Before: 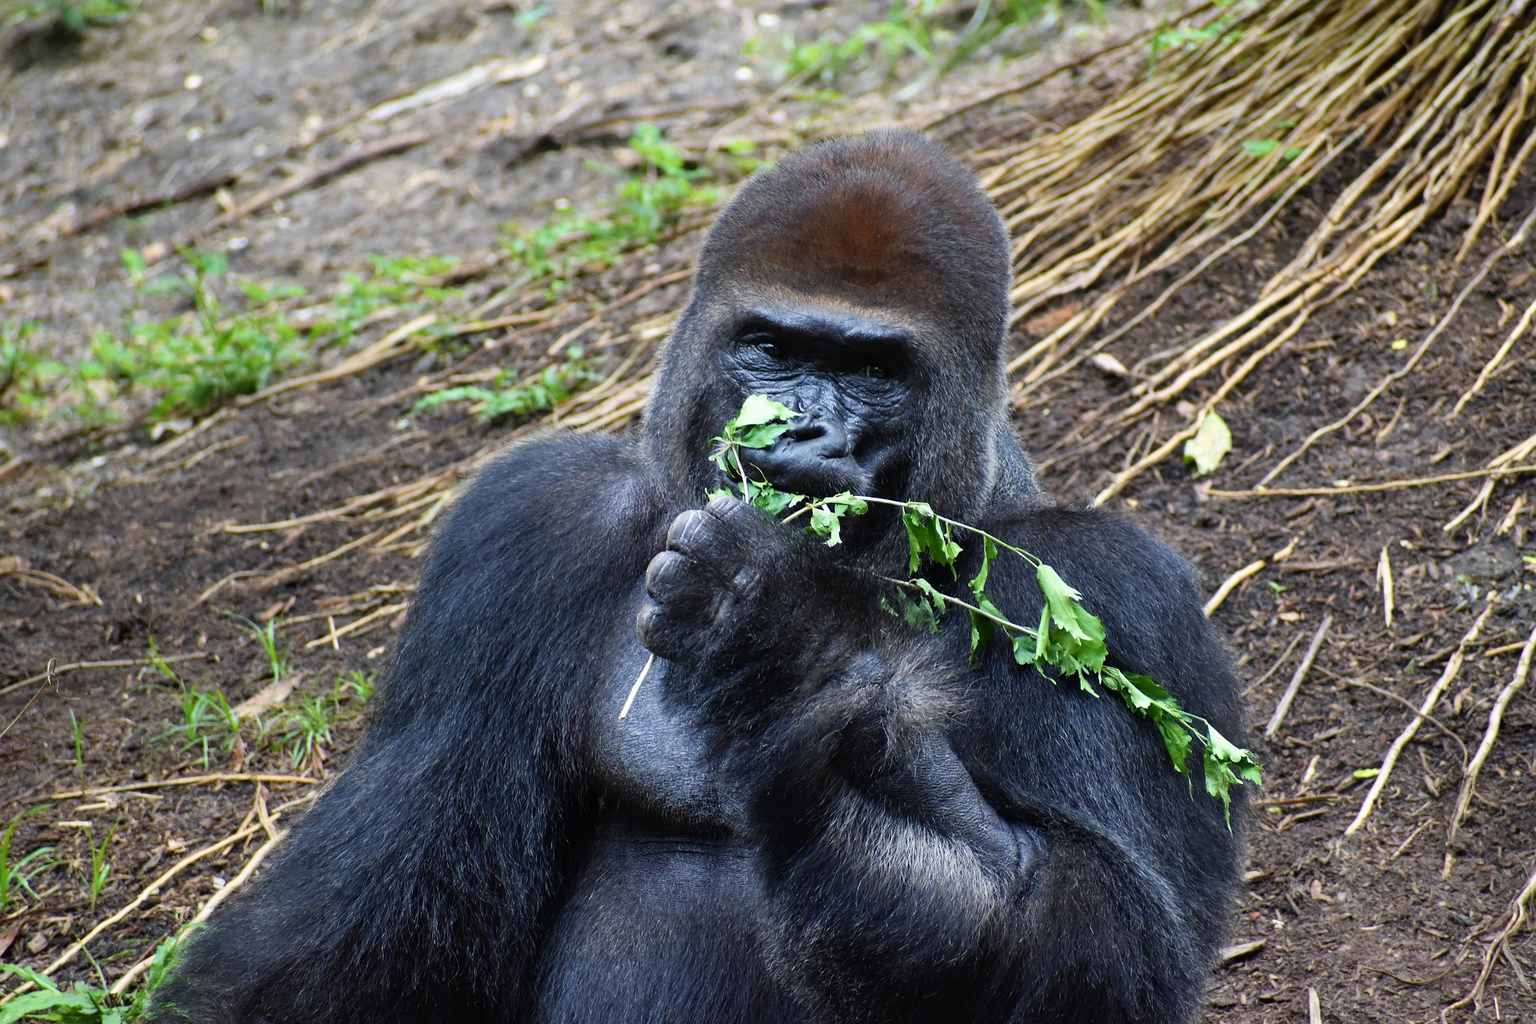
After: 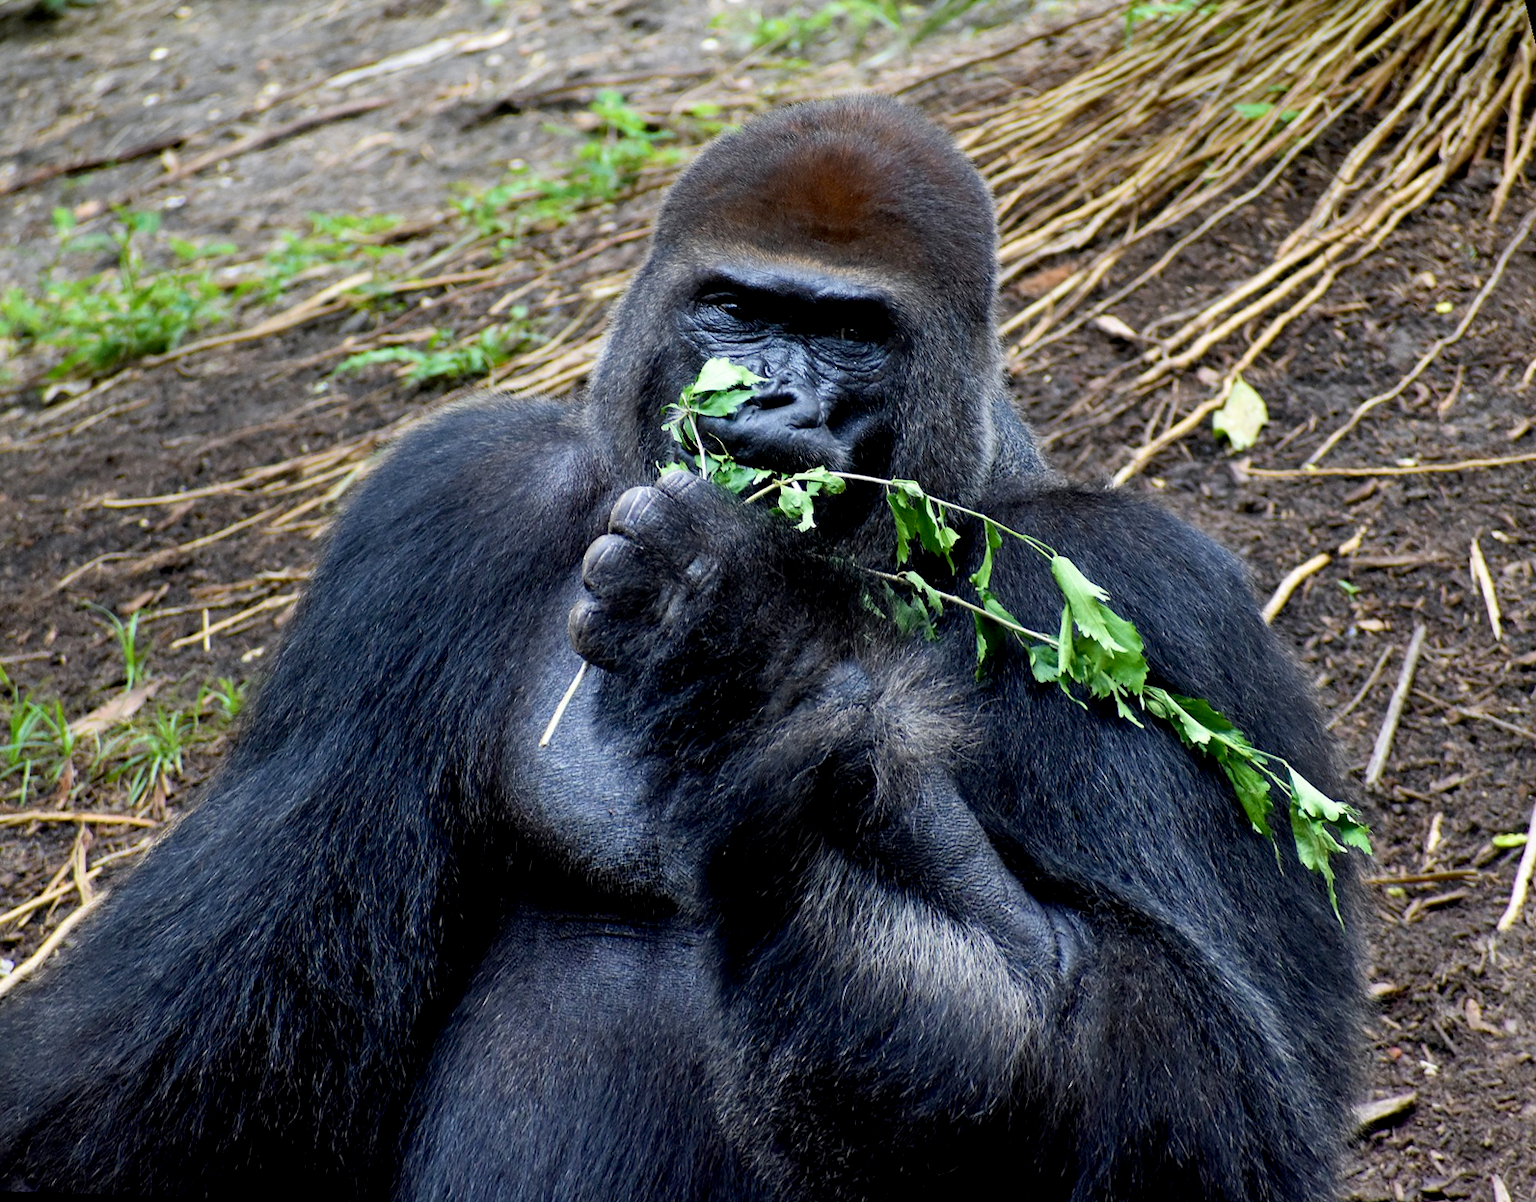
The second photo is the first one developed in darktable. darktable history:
exposure: black level correction 0.009, compensate highlight preservation false
rotate and perspective: rotation 0.72°, lens shift (vertical) -0.352, lens shift (horizontal) -0.051, crop left 0.152, crop right 0.859, crop top 0.019, crop bottom 0.964
